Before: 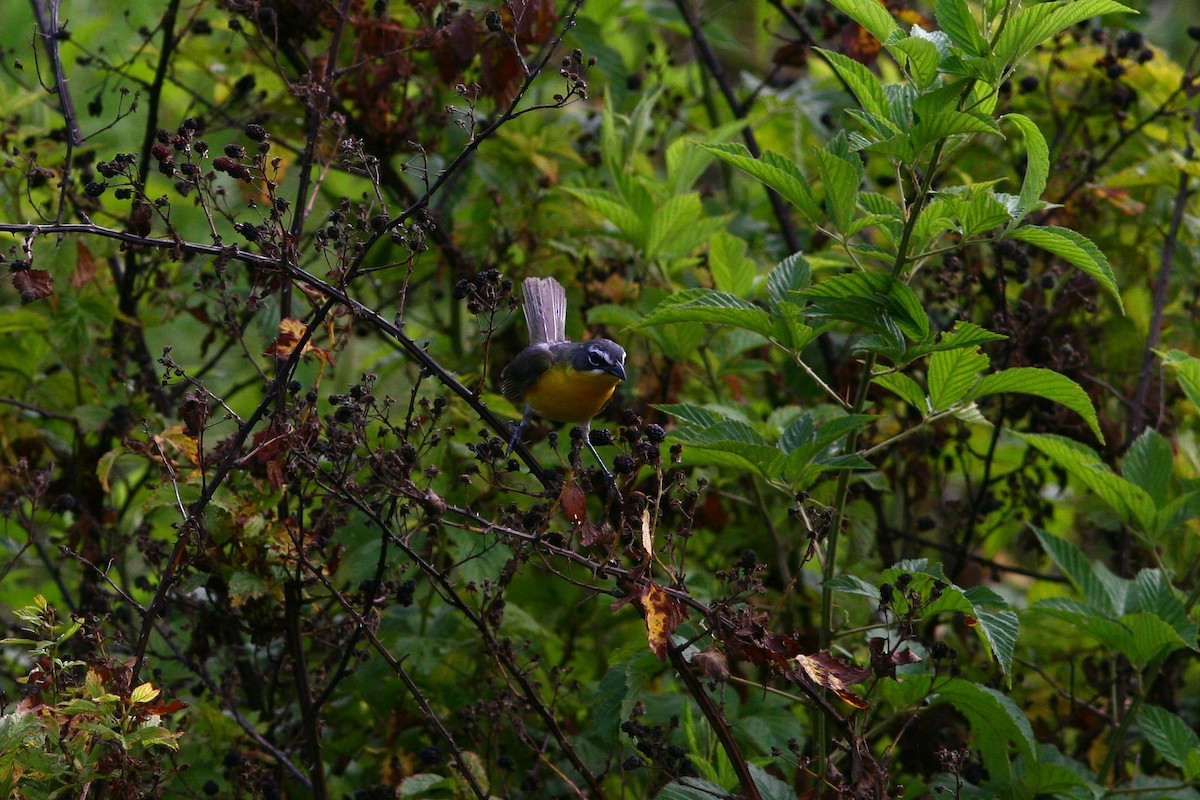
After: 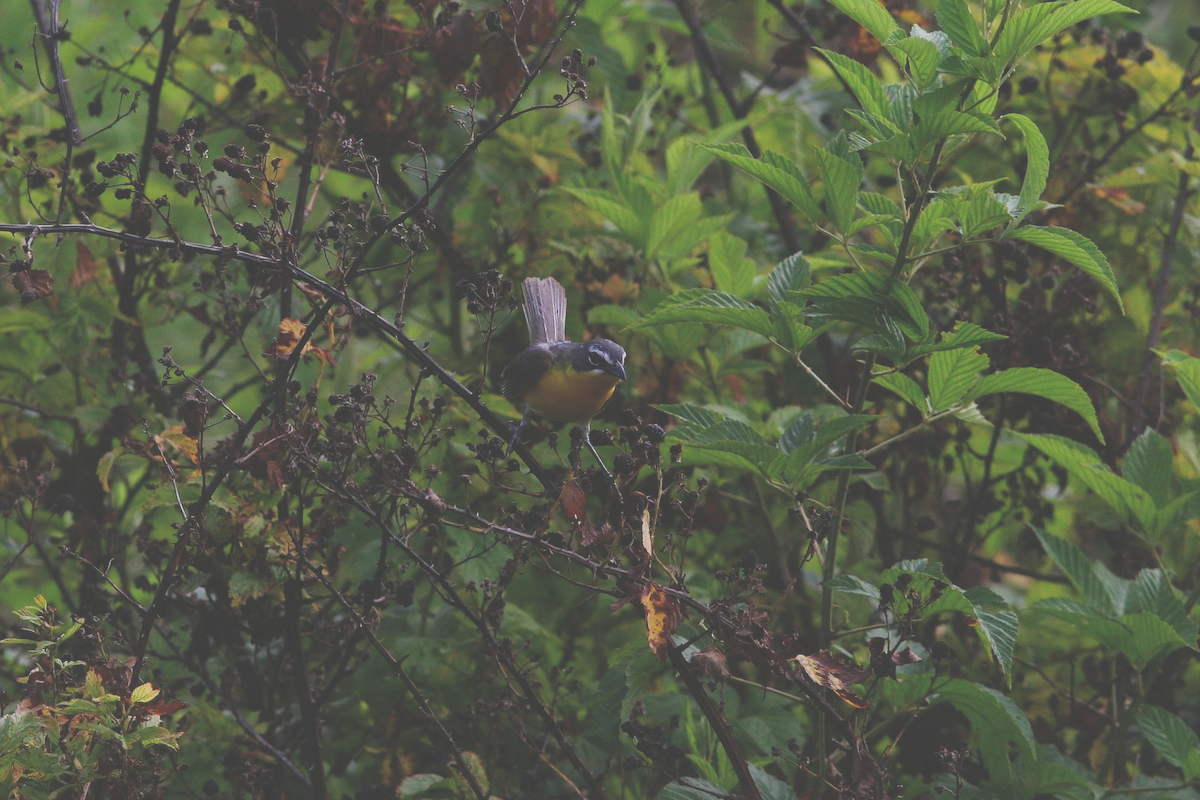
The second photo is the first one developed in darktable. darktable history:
filmic rgb: black relative exposure -7.65 EV, white relative exposure 4.56 EV, hardness 3.61
exposure: black level correction -0.062, exposure -0.05 EV, compensate highlight preservation false
